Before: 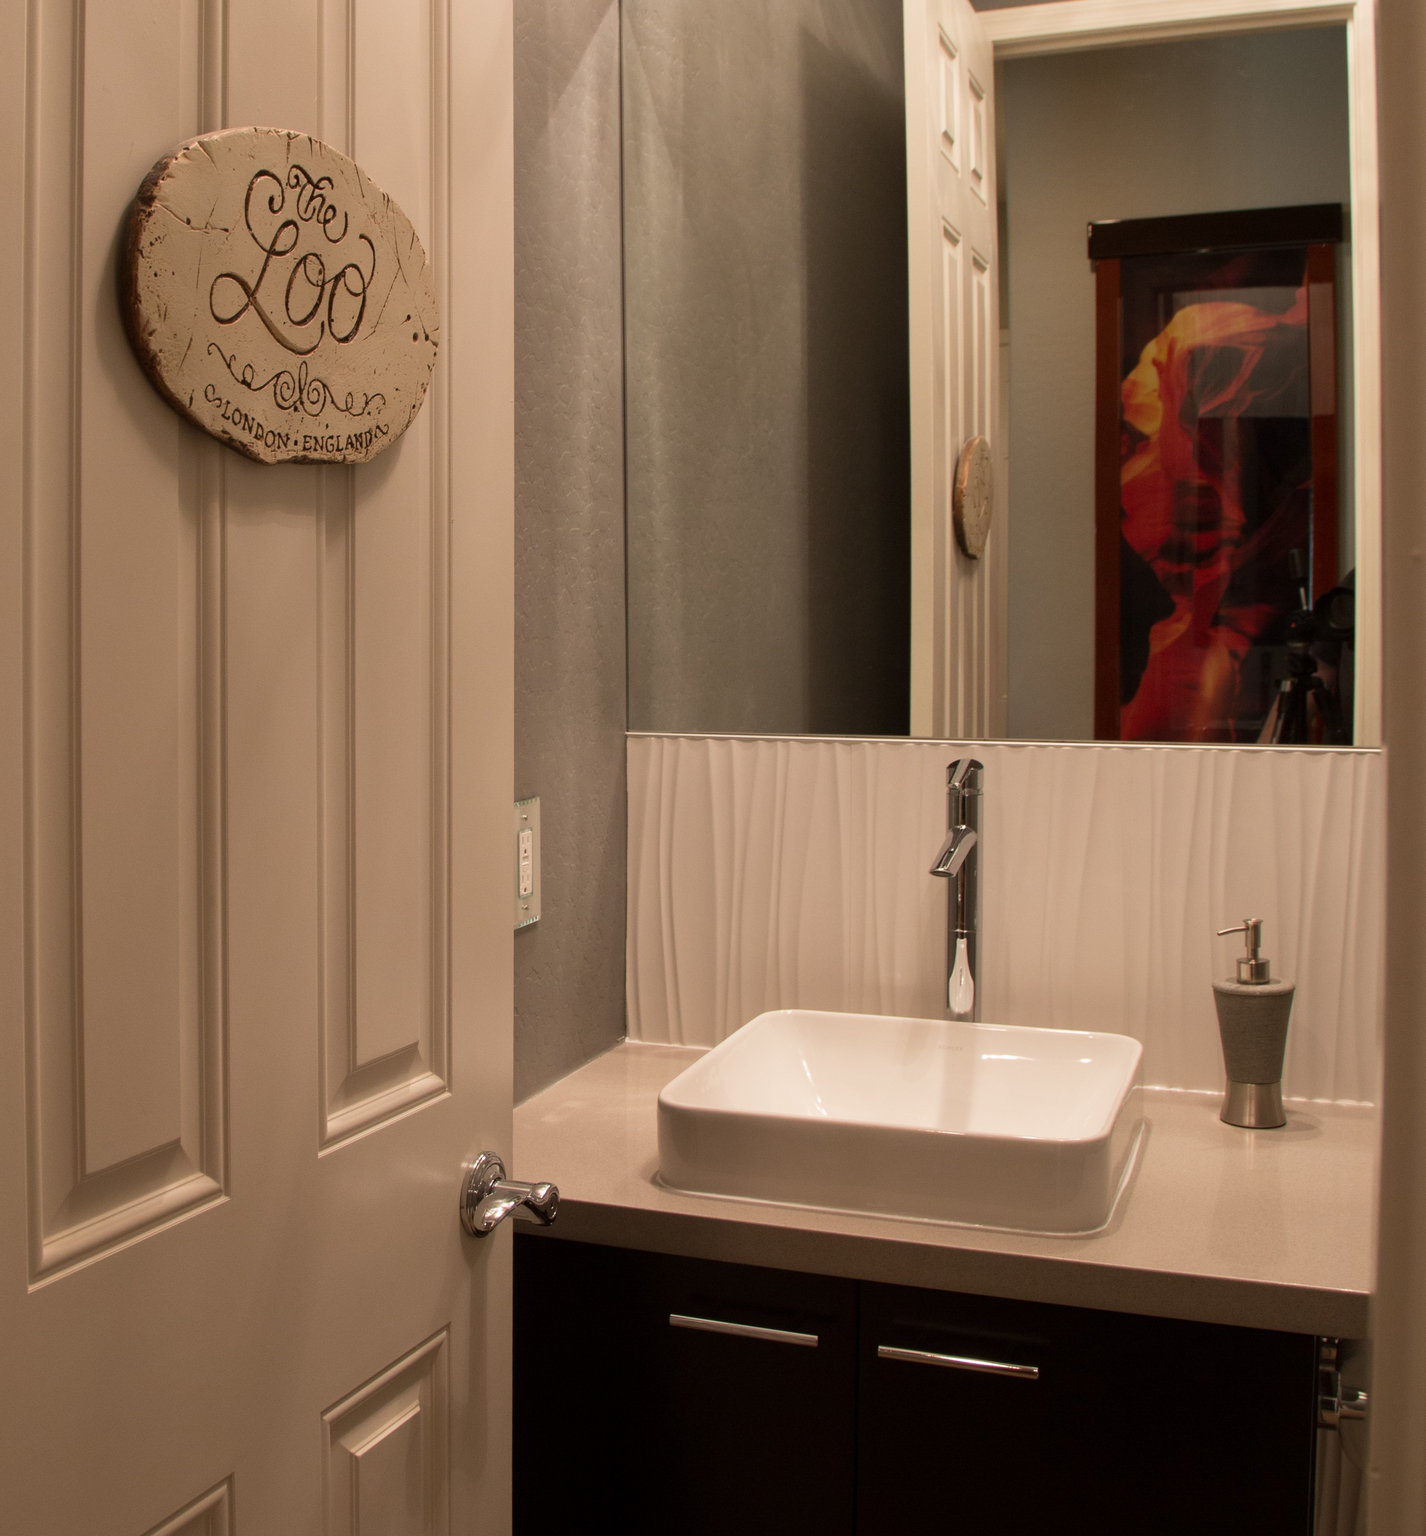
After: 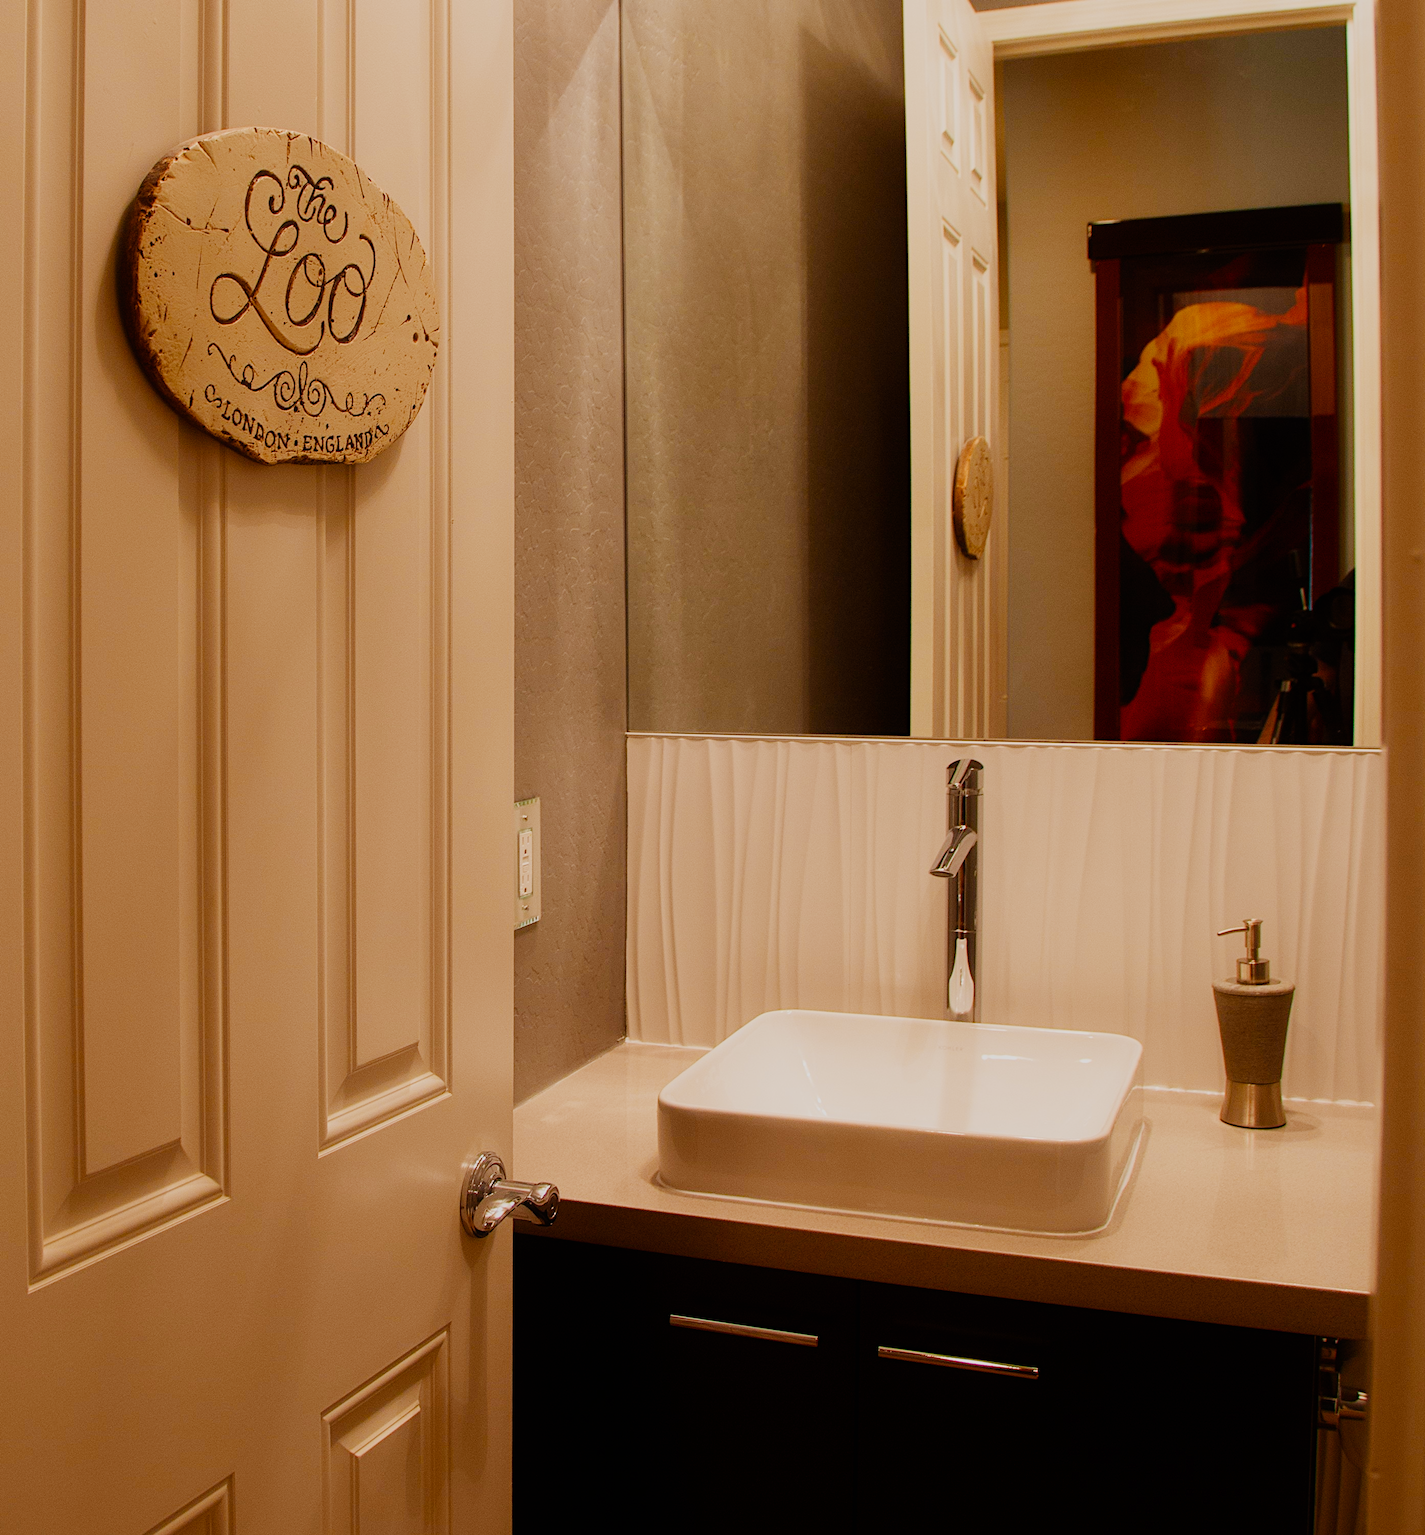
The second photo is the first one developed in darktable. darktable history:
sigmoid "smooth": skew -0.2, preserve hue 0%, red attenuation 0.1, red rotation 0.035, green attenuation 0.1, green rotation -0.017, blue attenuation 0.15, blue rotation -0.052, base primaries Rec2020
contrast equalizer "soft": y [[0.5, 0.488, 0.462, 0.461, 0.491, 0.5], [0.5 ×6], [0.5 ×6], [0 ×6], [0 ×6]]
color balance rgb: perceptual saturation grading › global saturation 20%, perceptual saturation grading › highlights -25%, perceptual saturation grading › shadows 25%, global vibrance 50%
color balance rgb "medium contrast": perceptual brilliance grading › highlights 20%, perceptual brilliance grading › mid-tones 10%, perceptual brilliance grading › shadows -20%
color equalizer "cinematic": saturation › orange 1.11, saturation › yellow 1.11, saturation › cyan 1.11, saturation › blue 1.17, hue › red 6.83, hue › orange -14.63, hue › yellow -10.73, hue › blue -10.73, brightness › red 1.16, brightness › orange 1.24, brightness › yellow 1.11, brightness › green 0.86, brightness › blue 0.801, brightness › lavender 1.04, brightness › magenta 0.983 | blend: blend mode normal, opacity 50%; mask: uniform (no mask)
diffuse or sharpen "sharpen demosaicing: AA filter": edge sensitivity 1, 1st order anisotropy 100%, 2nd order anisotropy 100%, 3rd order anisotropy 100%, 4th order anisotropy 100%, 1st order speed -25%, 2nd order speed -25%, 3rd order speed -25%, 4th order speed -25%
diffuse or sharpen "diffusion": radius span 100, 1st order speed 50%, 2nd order speed 50%, 3rd order speed 50%, 4th order speed 50% | blend: blend mode normal, opacity 10%; mask: uniform (no mask)
haze removal: strength -0.1, adaptive false
exposure "magic lantern defaults": compensate highlight preservation false
